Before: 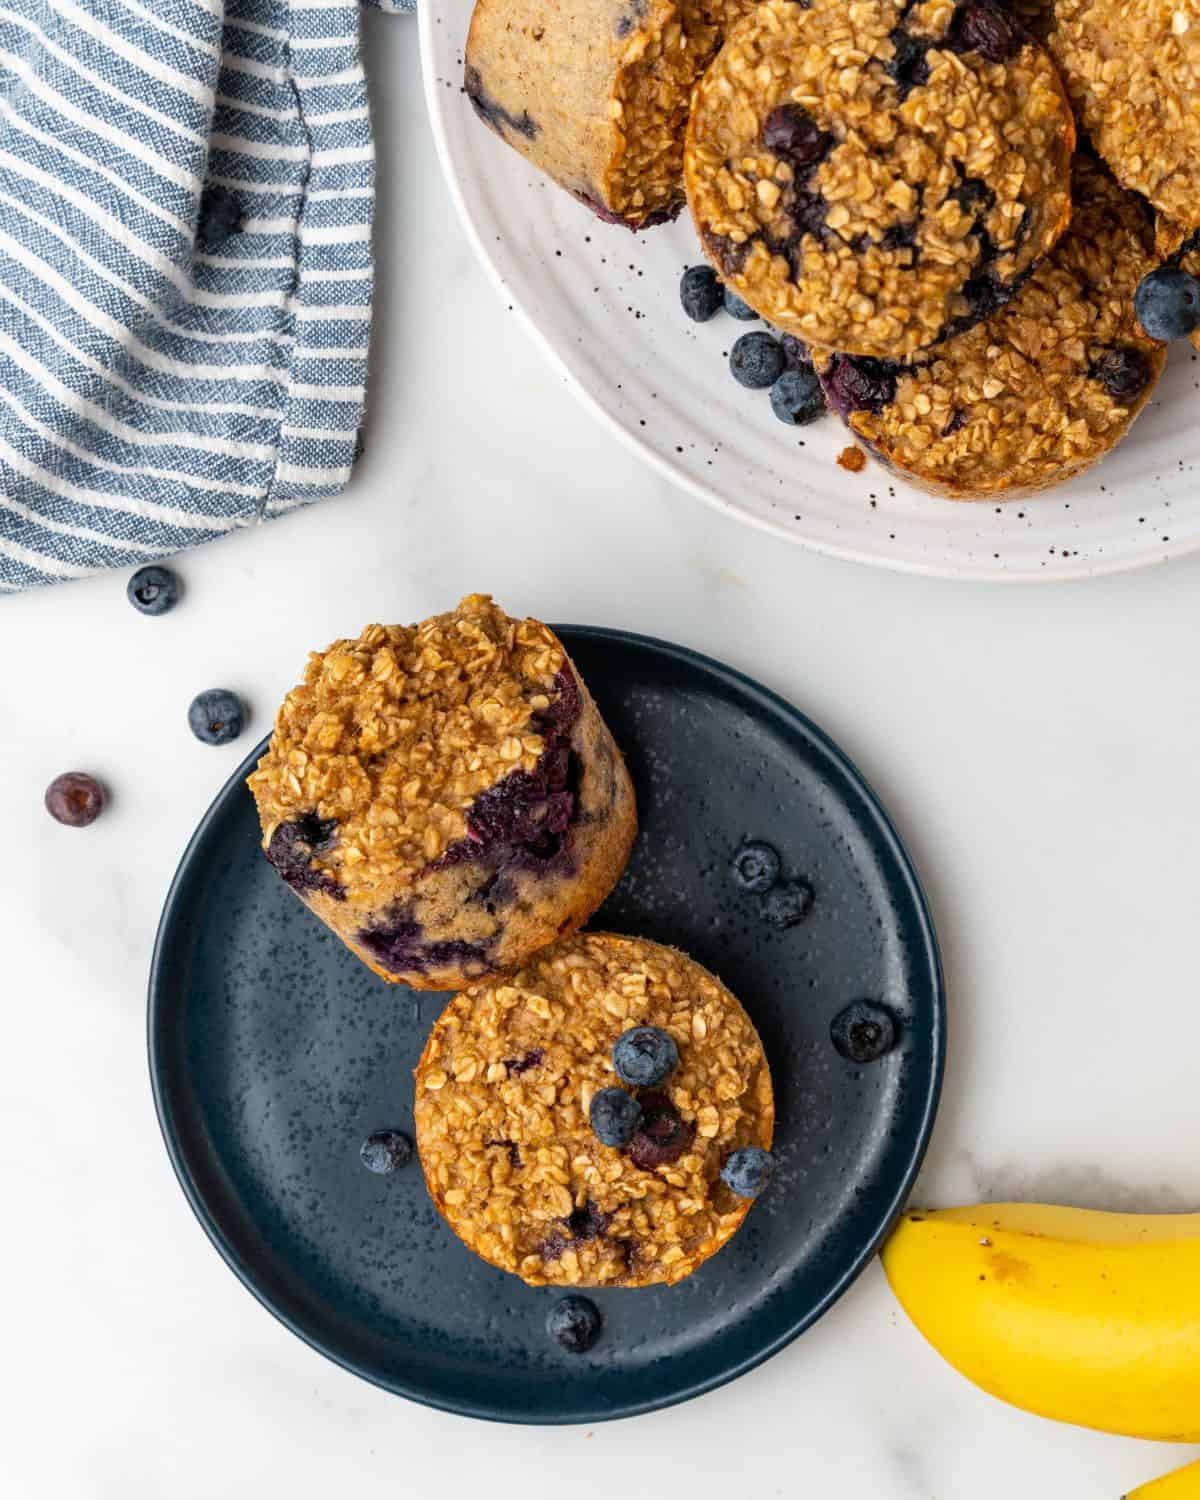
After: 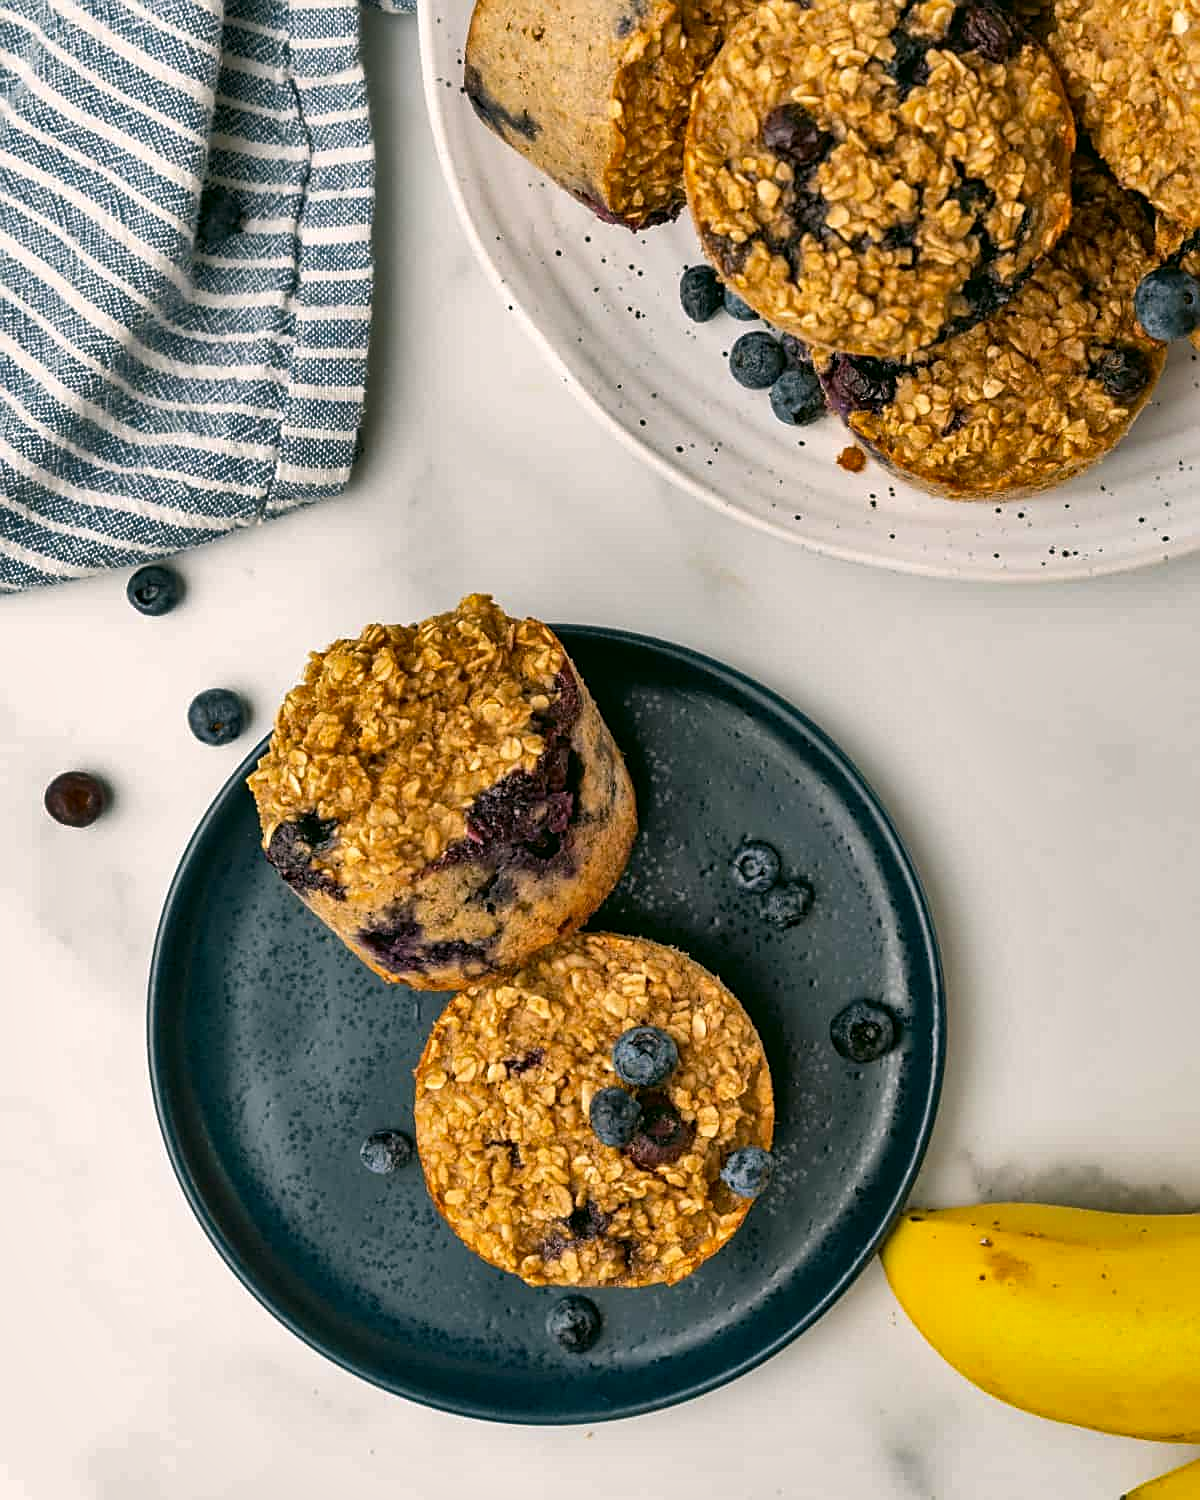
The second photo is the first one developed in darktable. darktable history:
tone equalizer: on, module defaults
sharpen: on, module defaults
shadows and highlights: shadows 75, highlights -60.85, soften with gaussian
color correction: highlights a* 4.02, highlights b* 4.98, shadows a* -7.55, shadows b* 4.98
